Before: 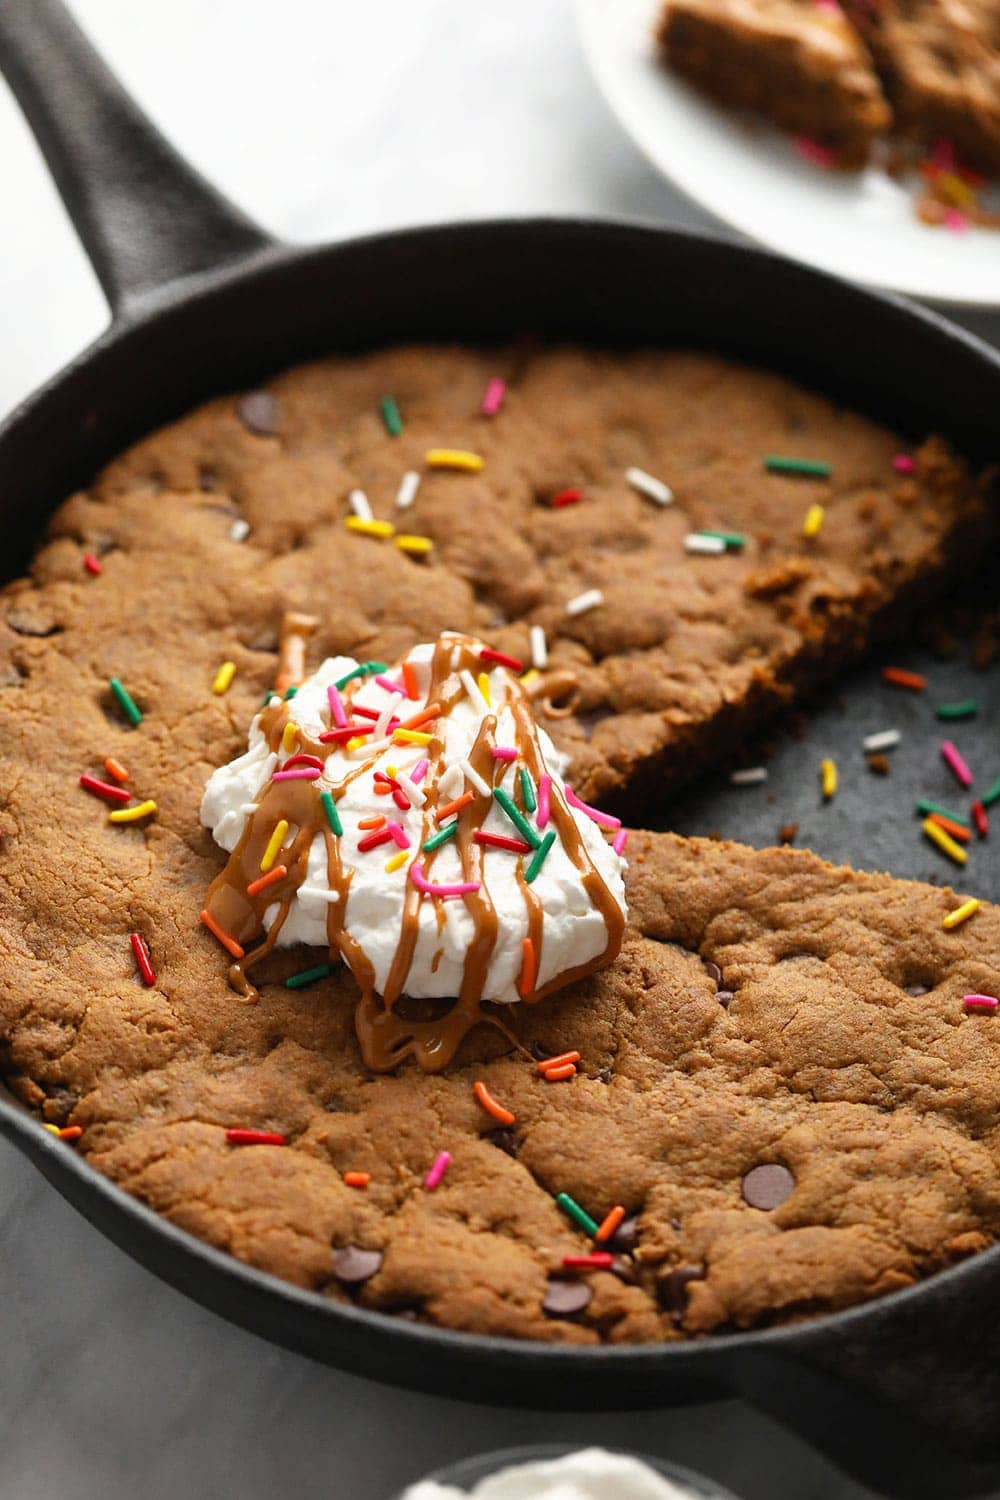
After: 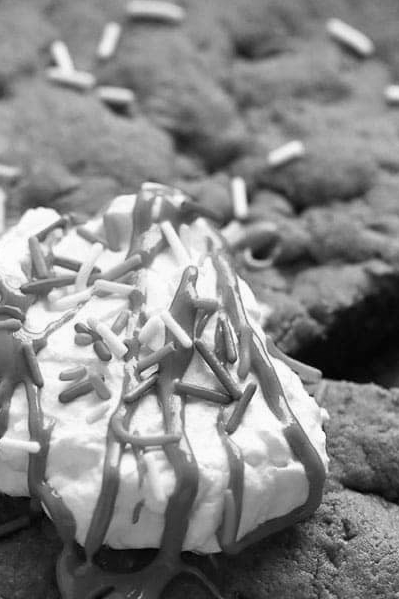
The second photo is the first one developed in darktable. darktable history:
crop: left 30%, top 30%, right 30%, bottom 30%
tone curve: preserve colors none
white balance: emerald 1
monochrome: on, module defaults
